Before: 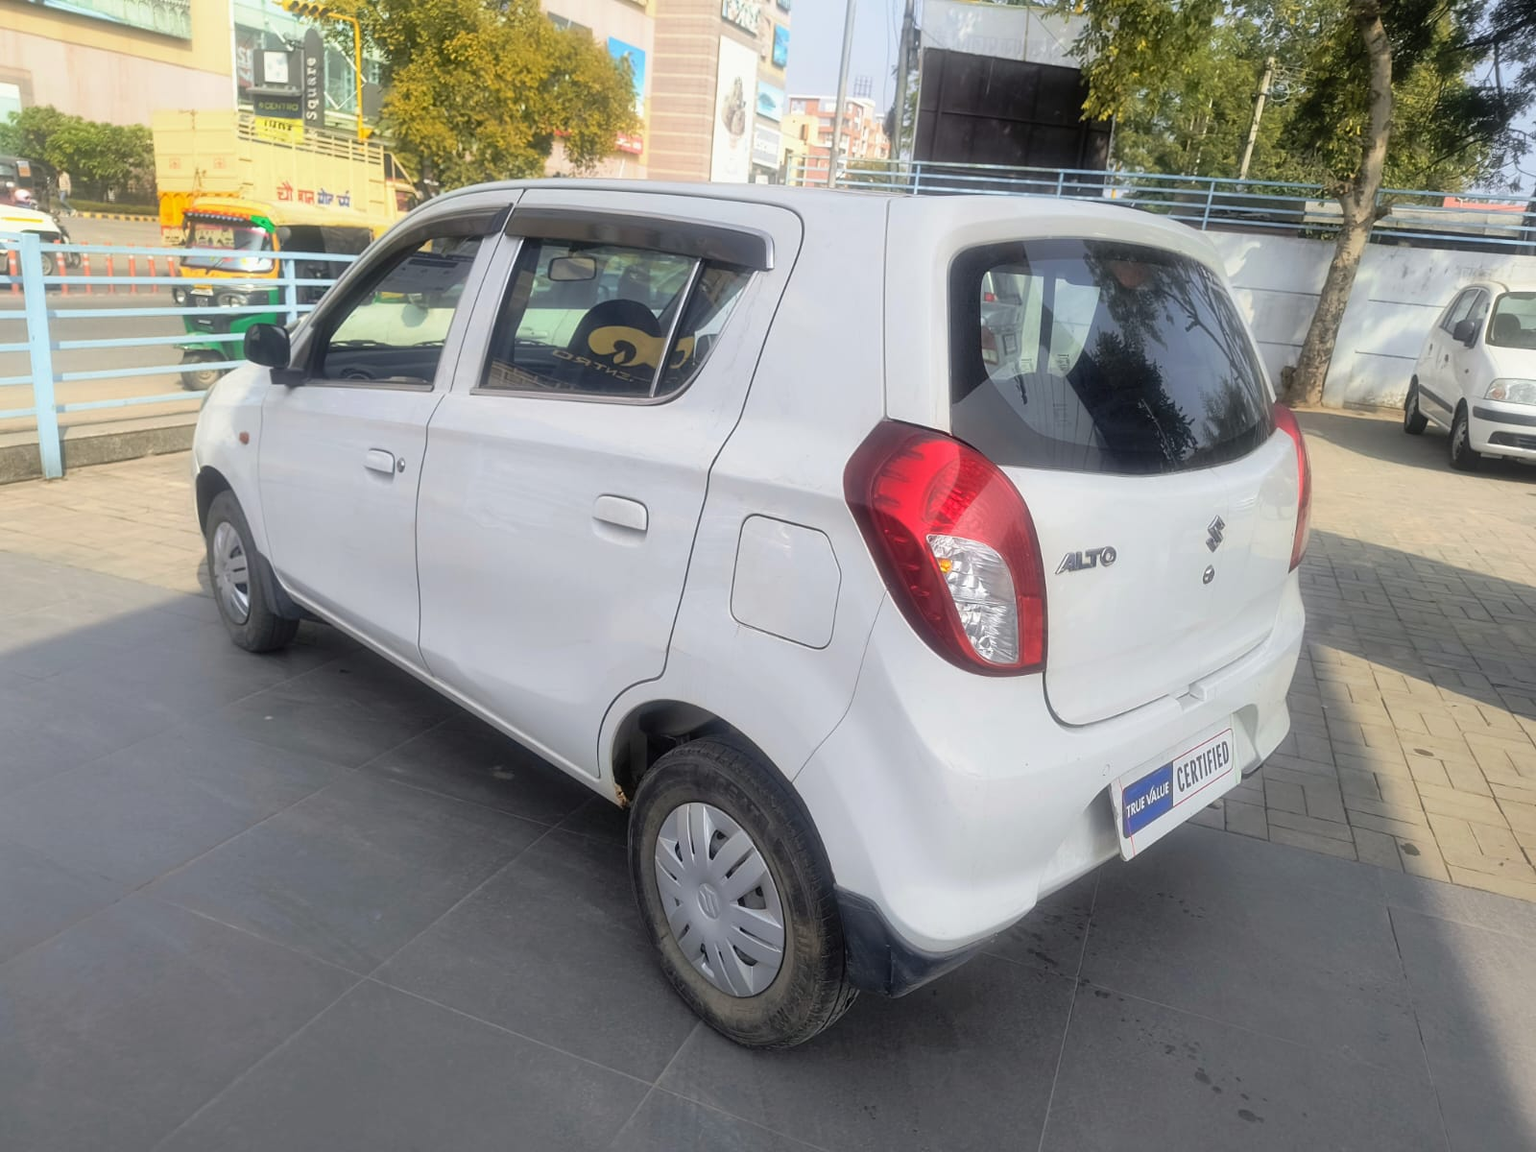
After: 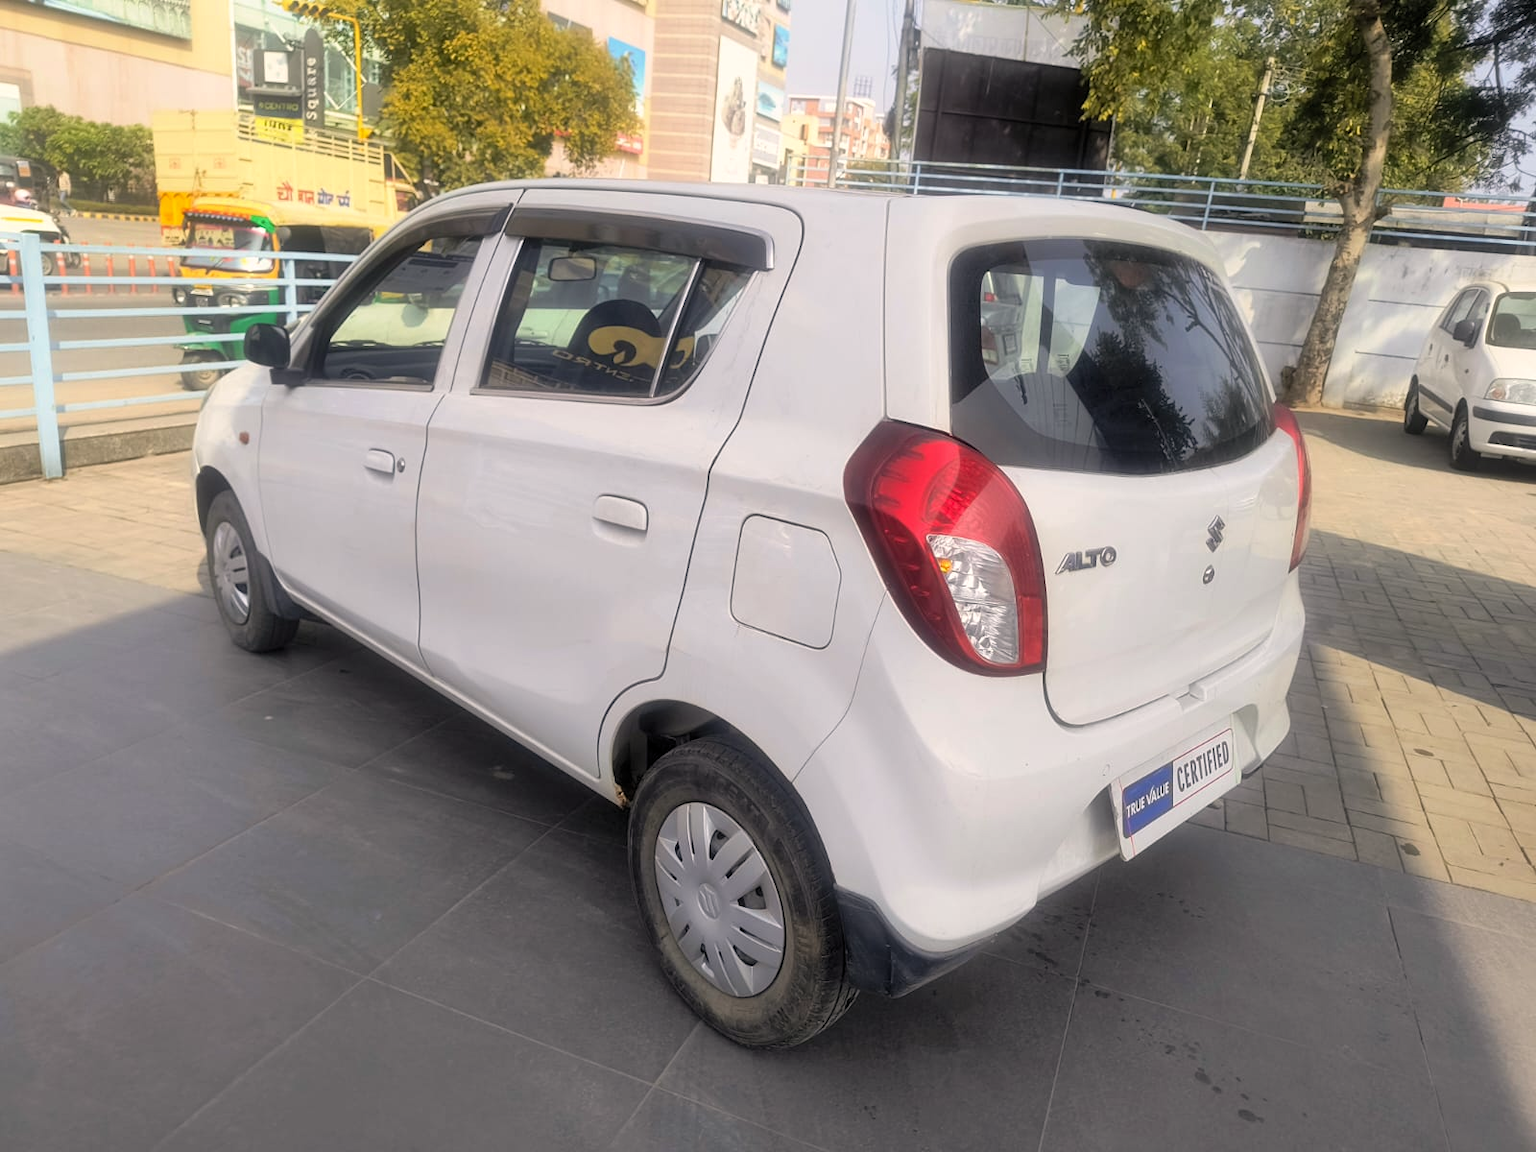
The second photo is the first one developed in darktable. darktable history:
levels: levels [0.026, 0.507, 0.987]
color correction: highlights a* 3.84, highlights b* 5.07
